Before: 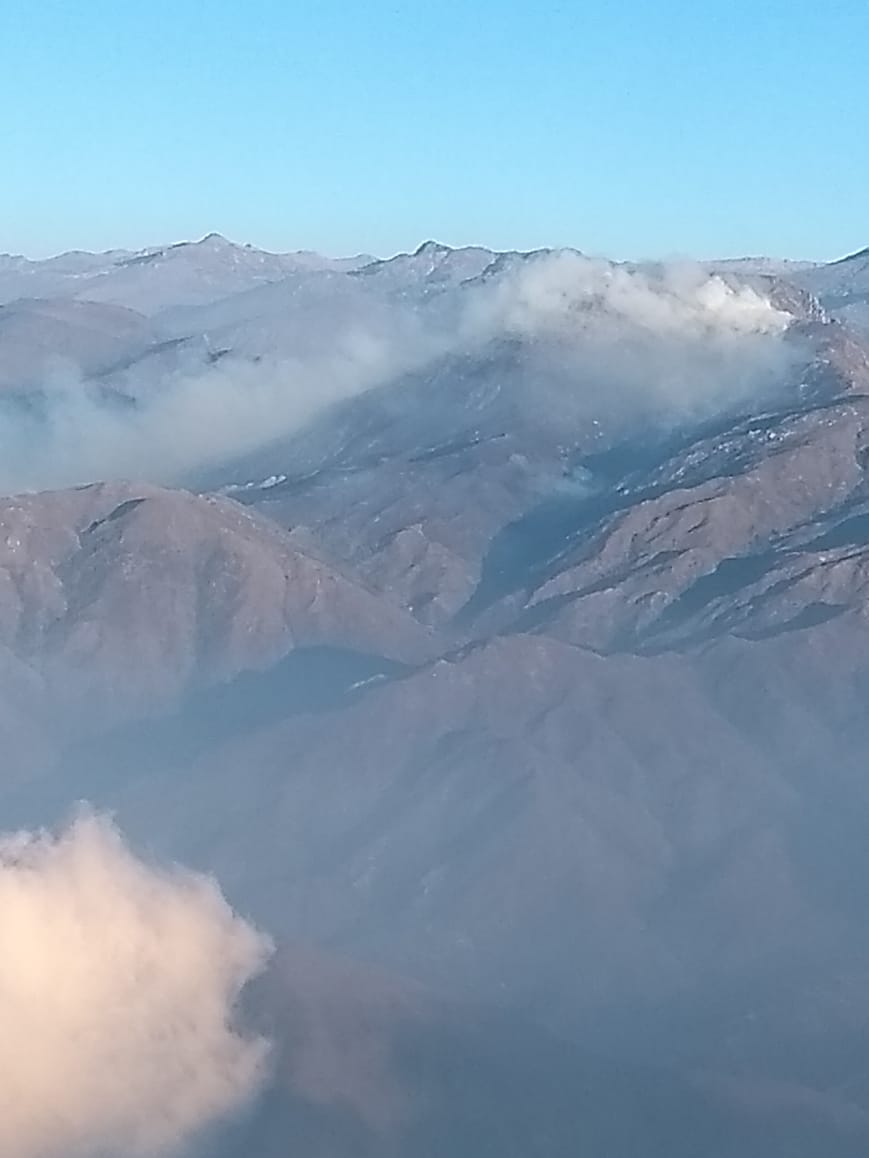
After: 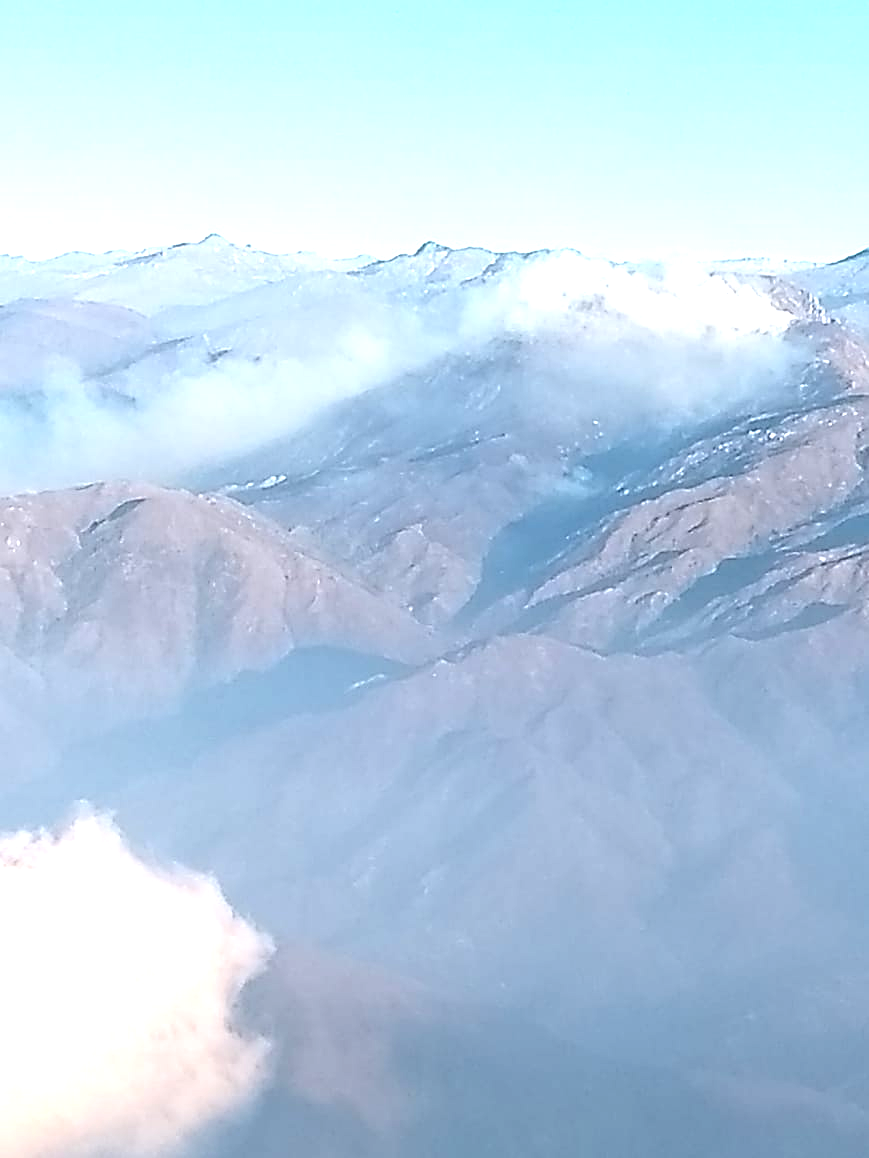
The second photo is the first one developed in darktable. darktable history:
exposure: black level correction 0, exposure 1.126 EV, compensate highlight preservation false
sharpen: amount 0.215
